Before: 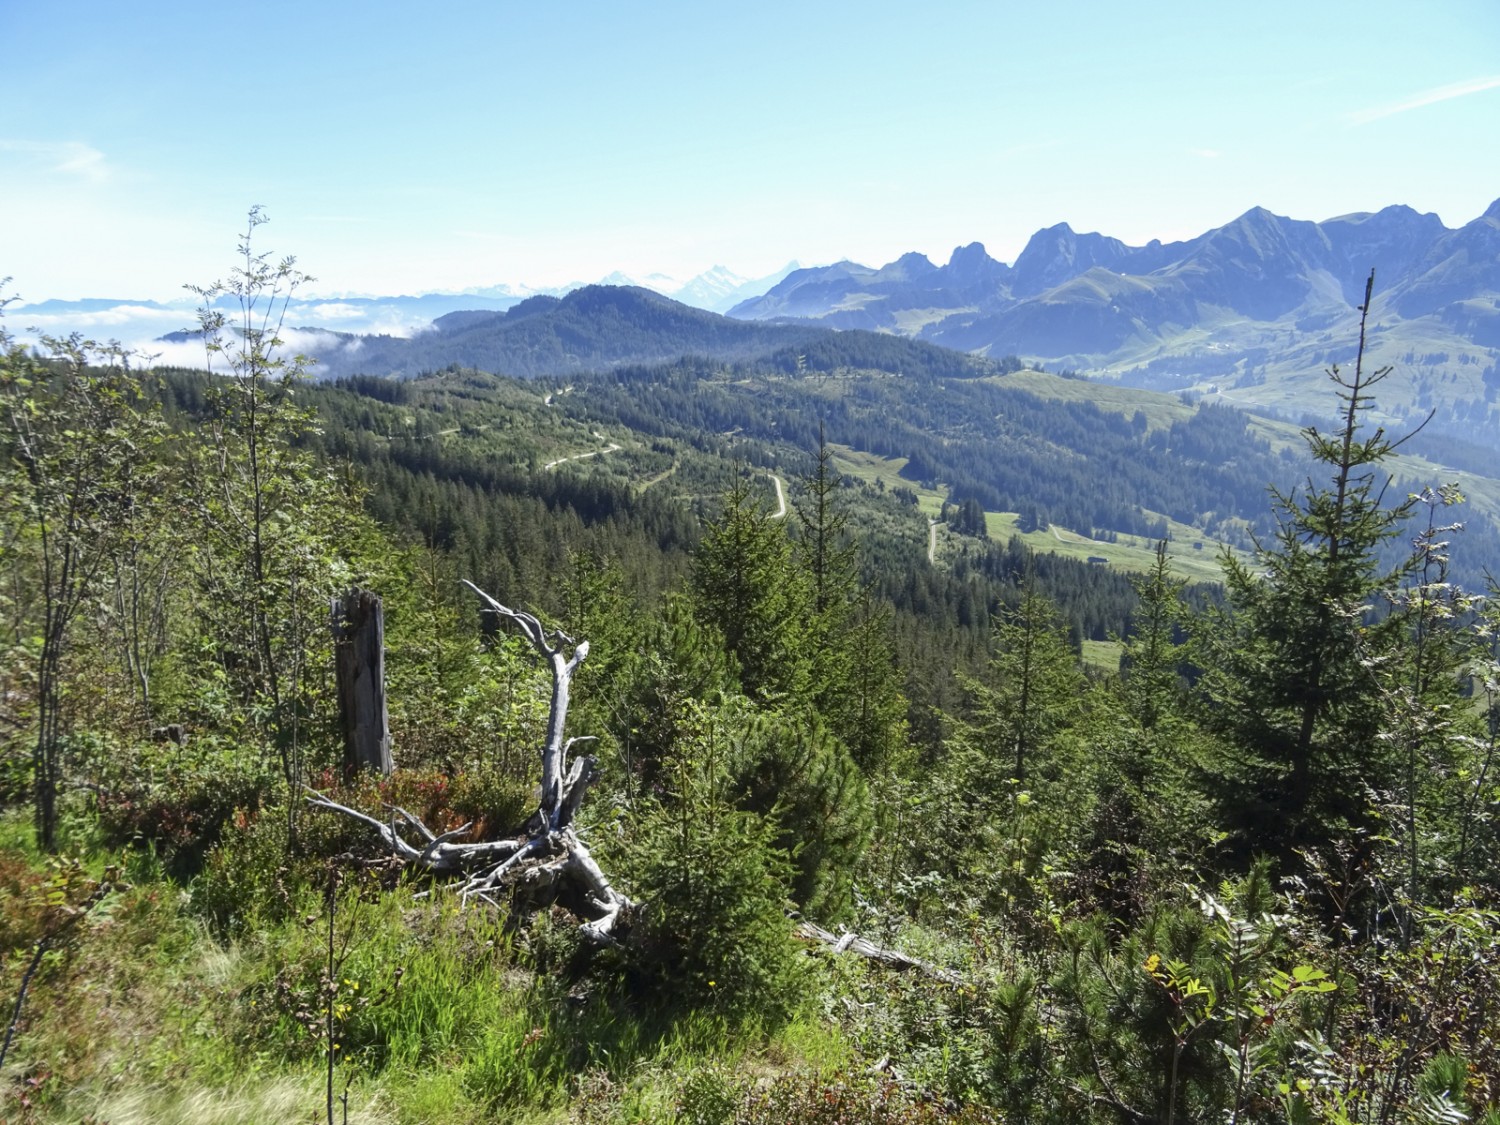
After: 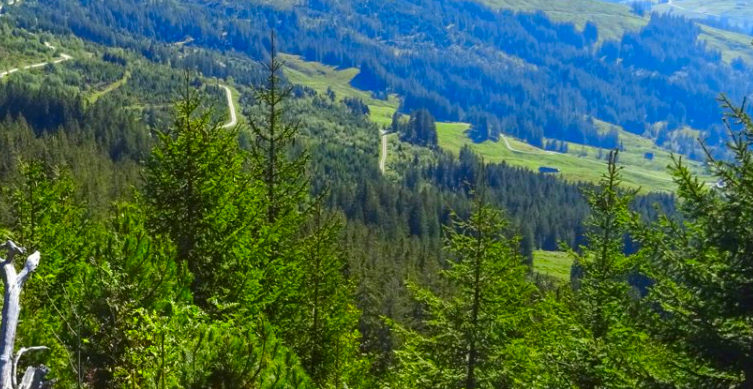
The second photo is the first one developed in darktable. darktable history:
crop: left 36.607%, top 34.735%, right 13.146%, bottom 30.611%
color correction: saturation 2.15
